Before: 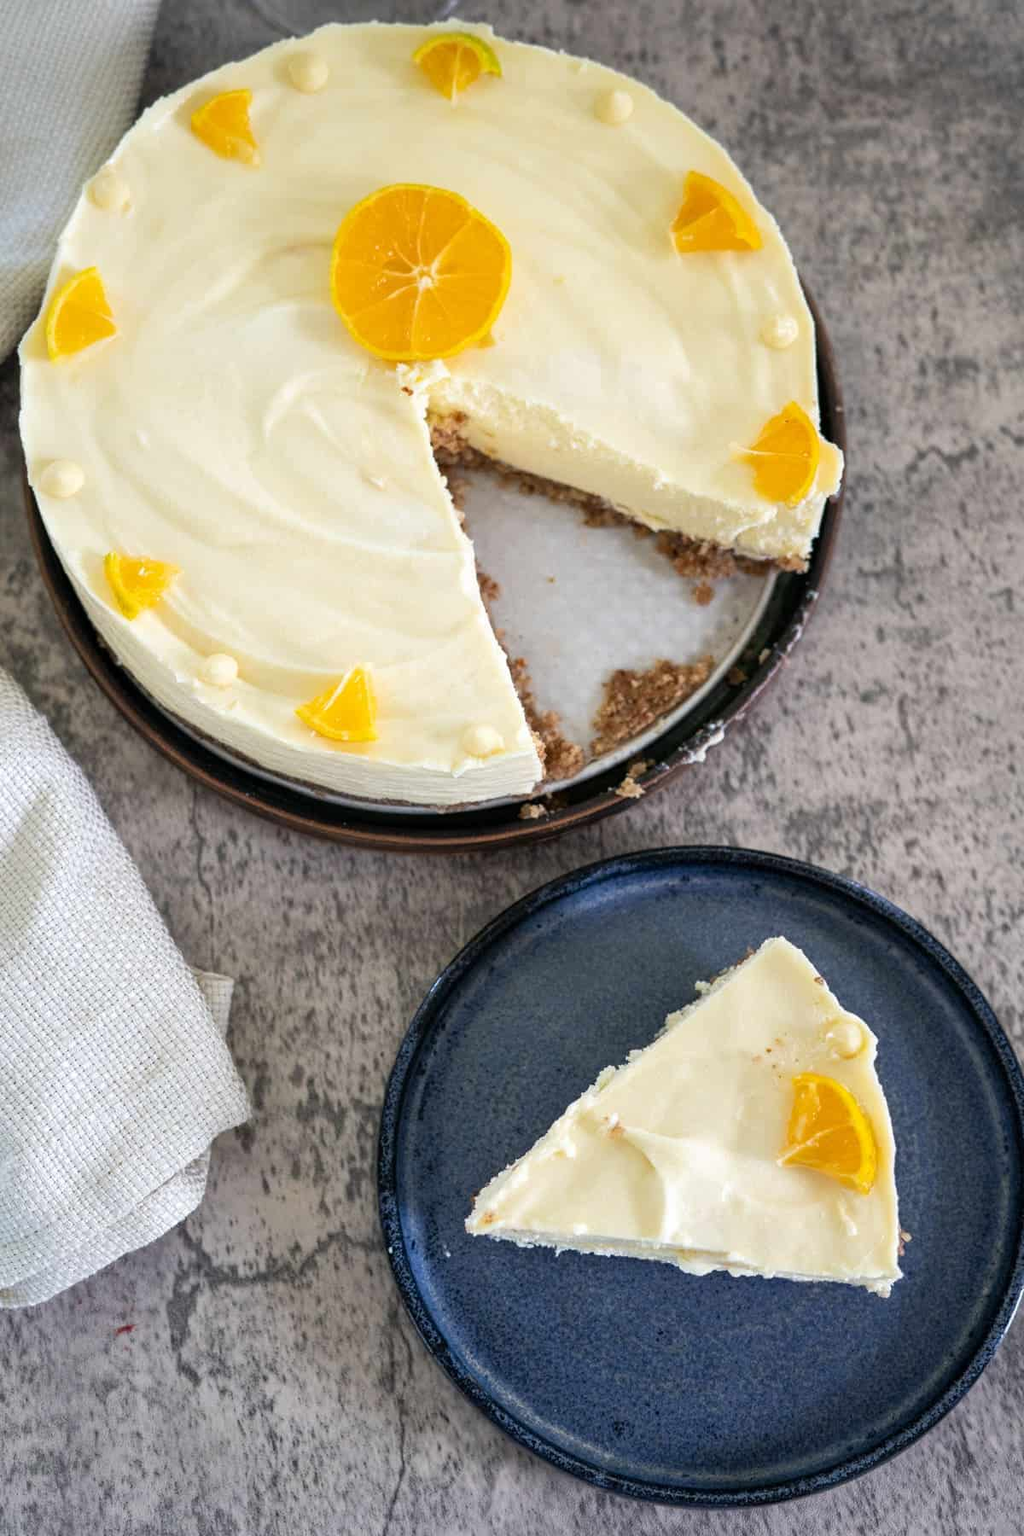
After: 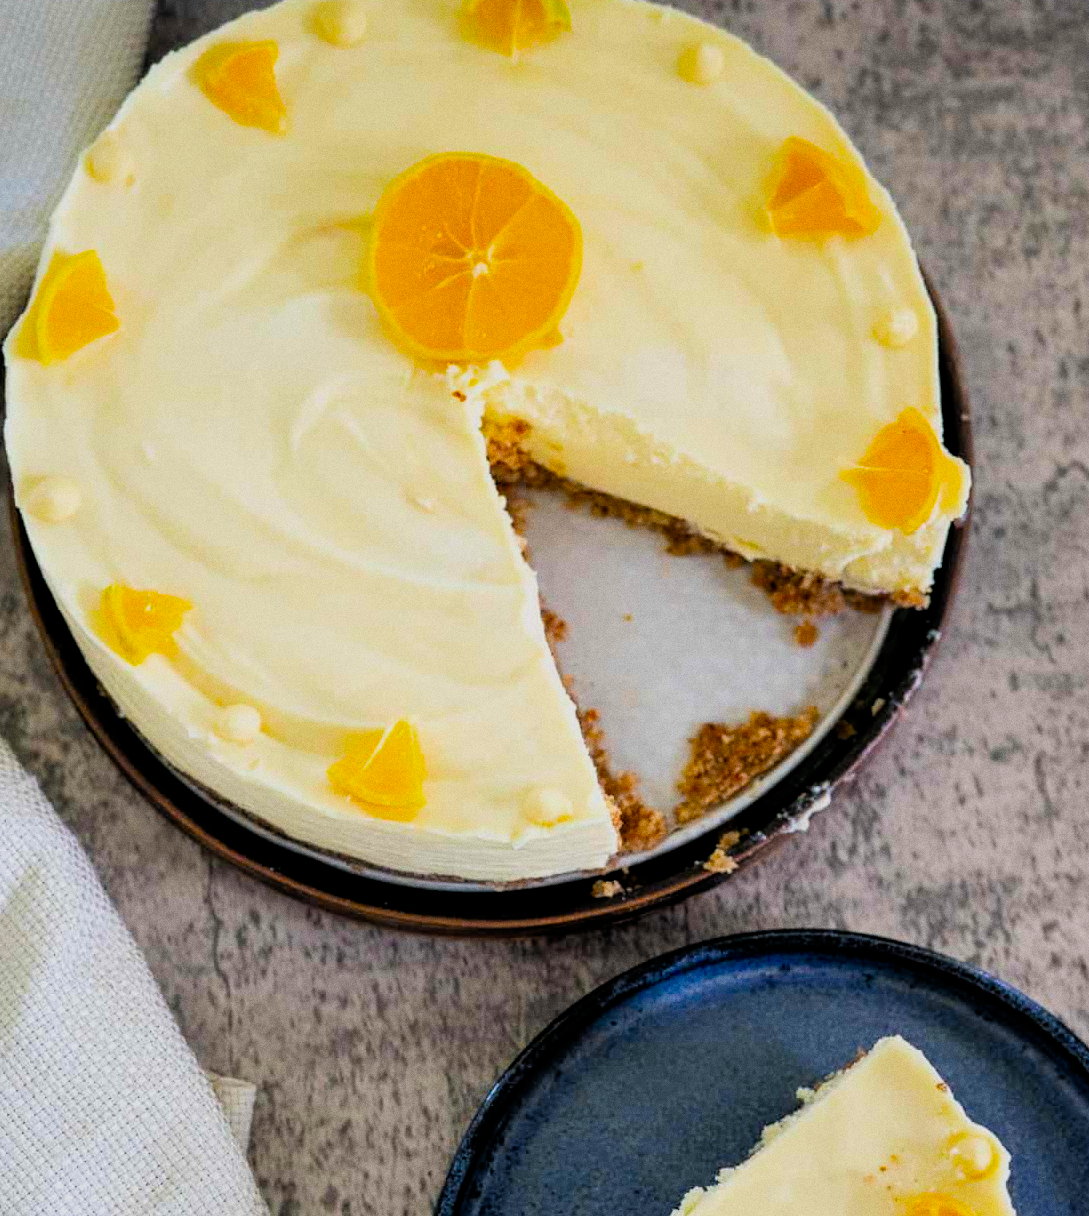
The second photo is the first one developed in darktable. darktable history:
crop: left 1.509%, top 3.452%, right 7.696%, bottom 28.452%
color balance rgb: perceptual saturation grading › global saturation 20%, global vibrance 20%
filmic rgb: black relative exposure -7.75 EV, white relative exposure 4.4 EV, threshold 3 EV, target black luminance 0%, hardness 3.76, latitude 50.51%, contrast 1.074, highlights saturation mix 10%, shadows ↔ highlights balance -0.22%, color science v4 (2020), enable highlight reconstruction true
grain: coarseness 0.09 ISO
